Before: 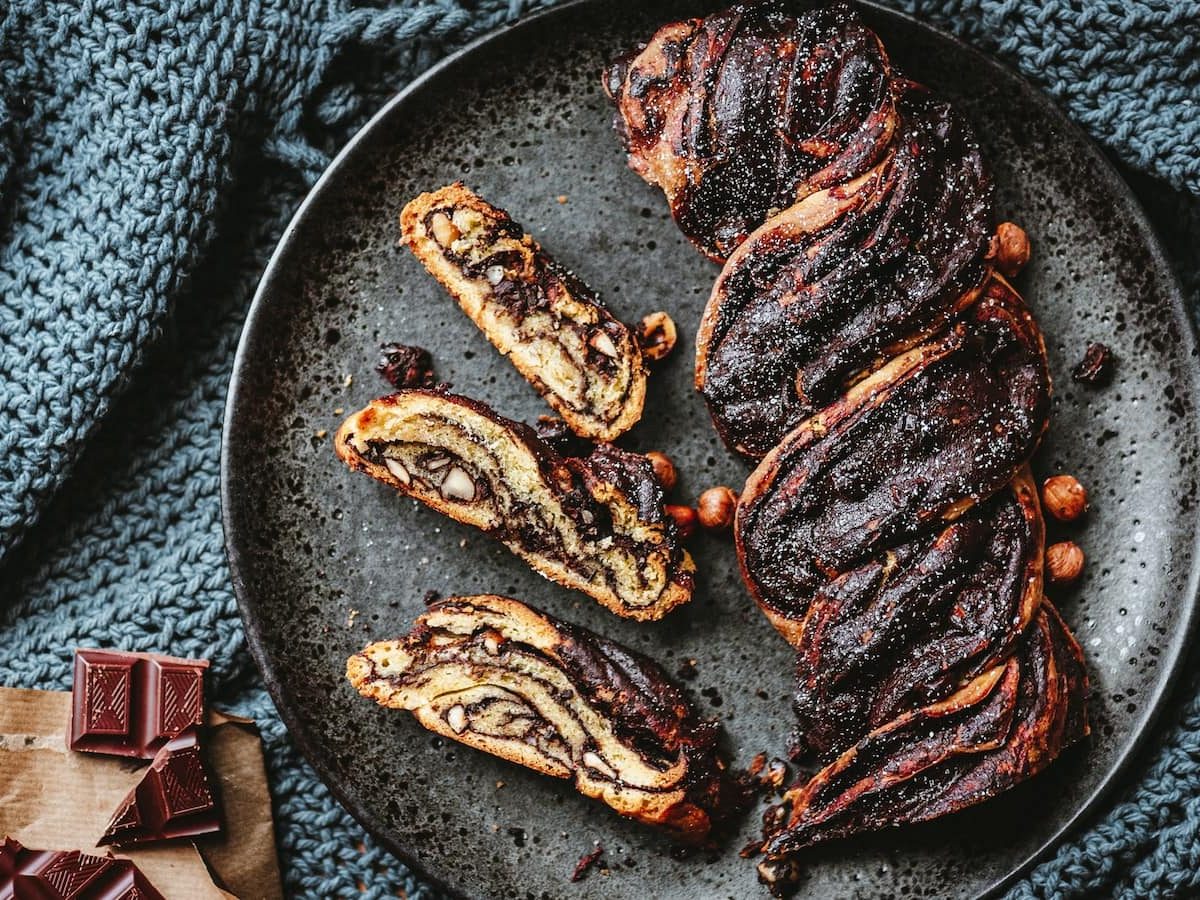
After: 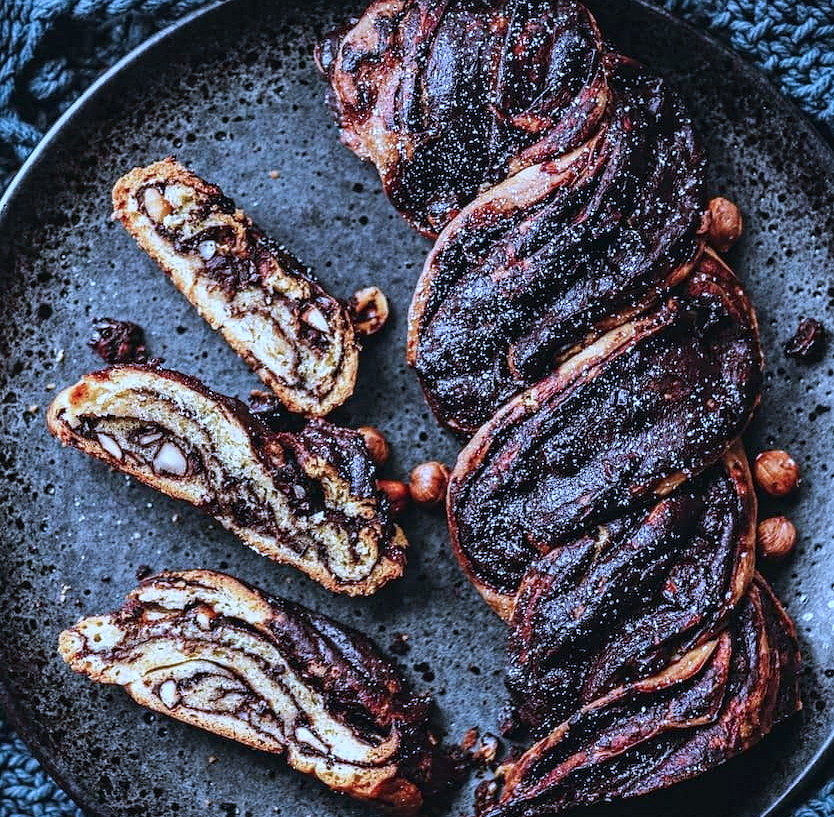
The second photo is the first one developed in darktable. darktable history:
crop and rotate: left 24.034%, top 2.838%, right 6.406%, bottom 6.299%
contrast equalizer: y [[0.5, 0.5, 0.5, 0.512, 0.552, 0.62], [0.5 ×6], [0.5 ×4, 0.504, 0.553], [0 ×6], [0 ×6]]
color calibration: illuminant as shot in camera, adaptation linear Bradford (ICC v4), x 0.406, y 0.405, temperature 3570.35 K, saturation algorithm version 1 (2020)
